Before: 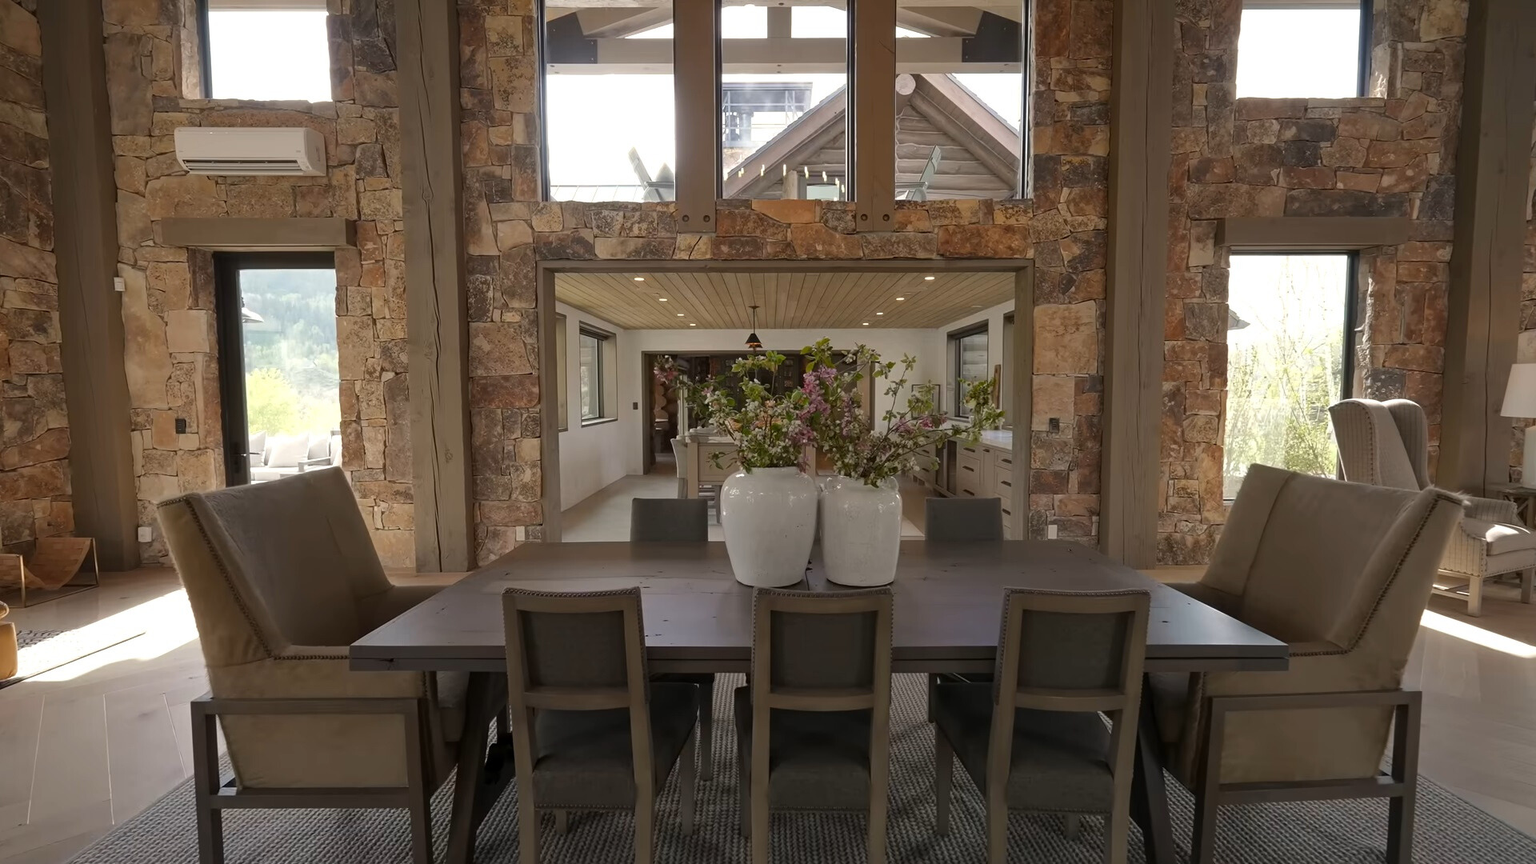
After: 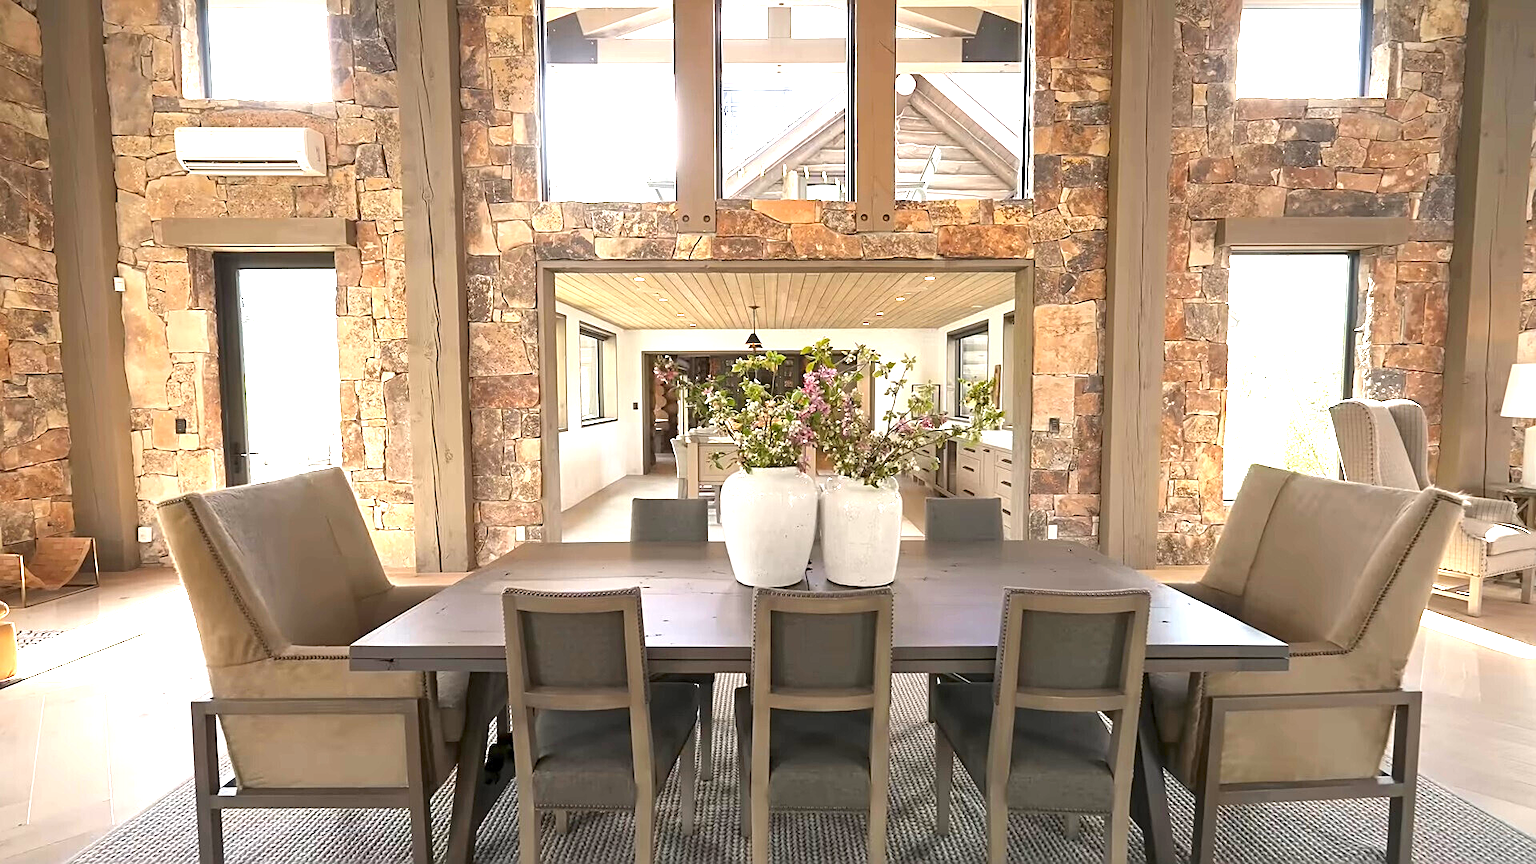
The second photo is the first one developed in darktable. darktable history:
exposure: exposure 2.04 EV, compensate highlight preservation false
sharpen: on, module defaults
